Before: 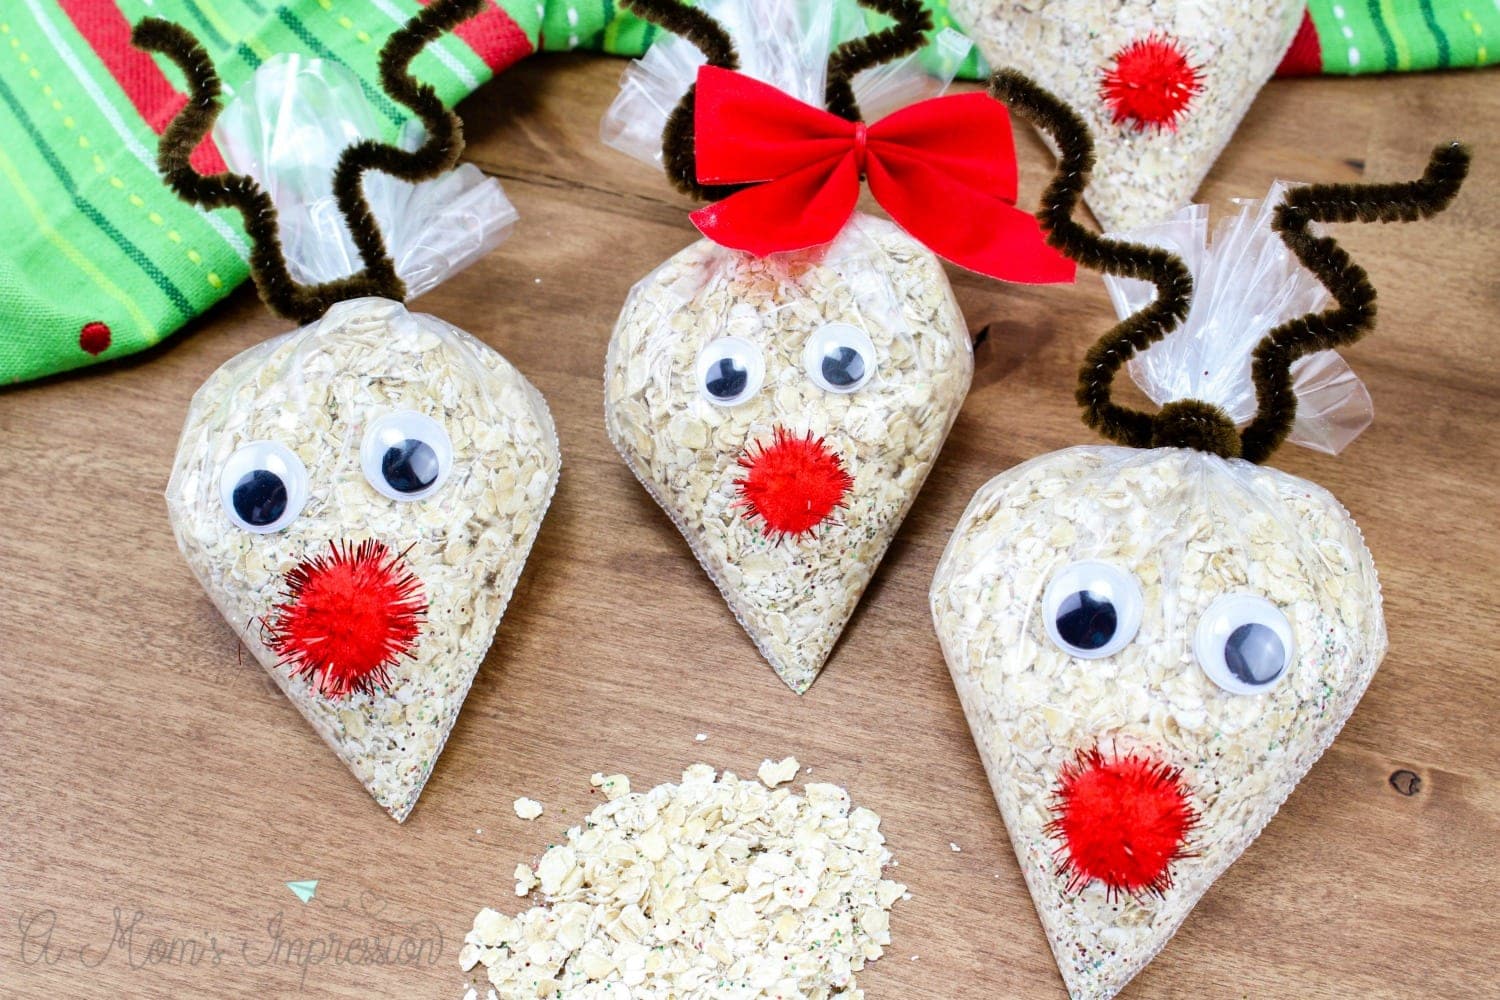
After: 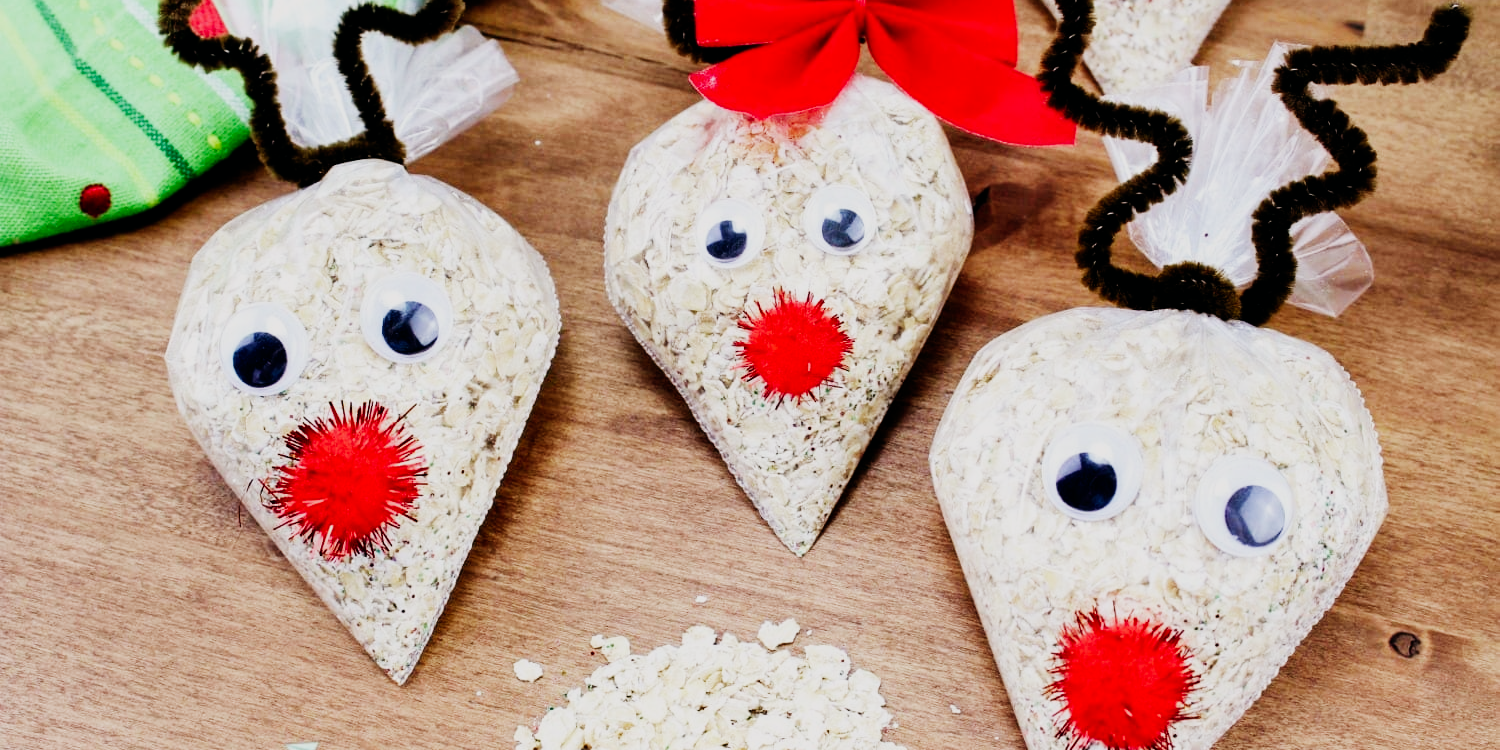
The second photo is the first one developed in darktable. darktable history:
crop: top 13.819%, bottom 11.169%
sigmoid: contrast 1.81, skew -0.21, preserve hue 0%, red attenuation 0.1, red rotation 0.035, green attenuation 0.1, green rotation -0.017, blue attenuation 0.15, blue rotation -0.052, base primaries Rec2020
color balance: lift [0.998, 0.998, 1.001, 1.002], gamma [0.995, 1.025, 0.992, 0.975], gain [0.995, 1.02, 0.997, 0.98]
